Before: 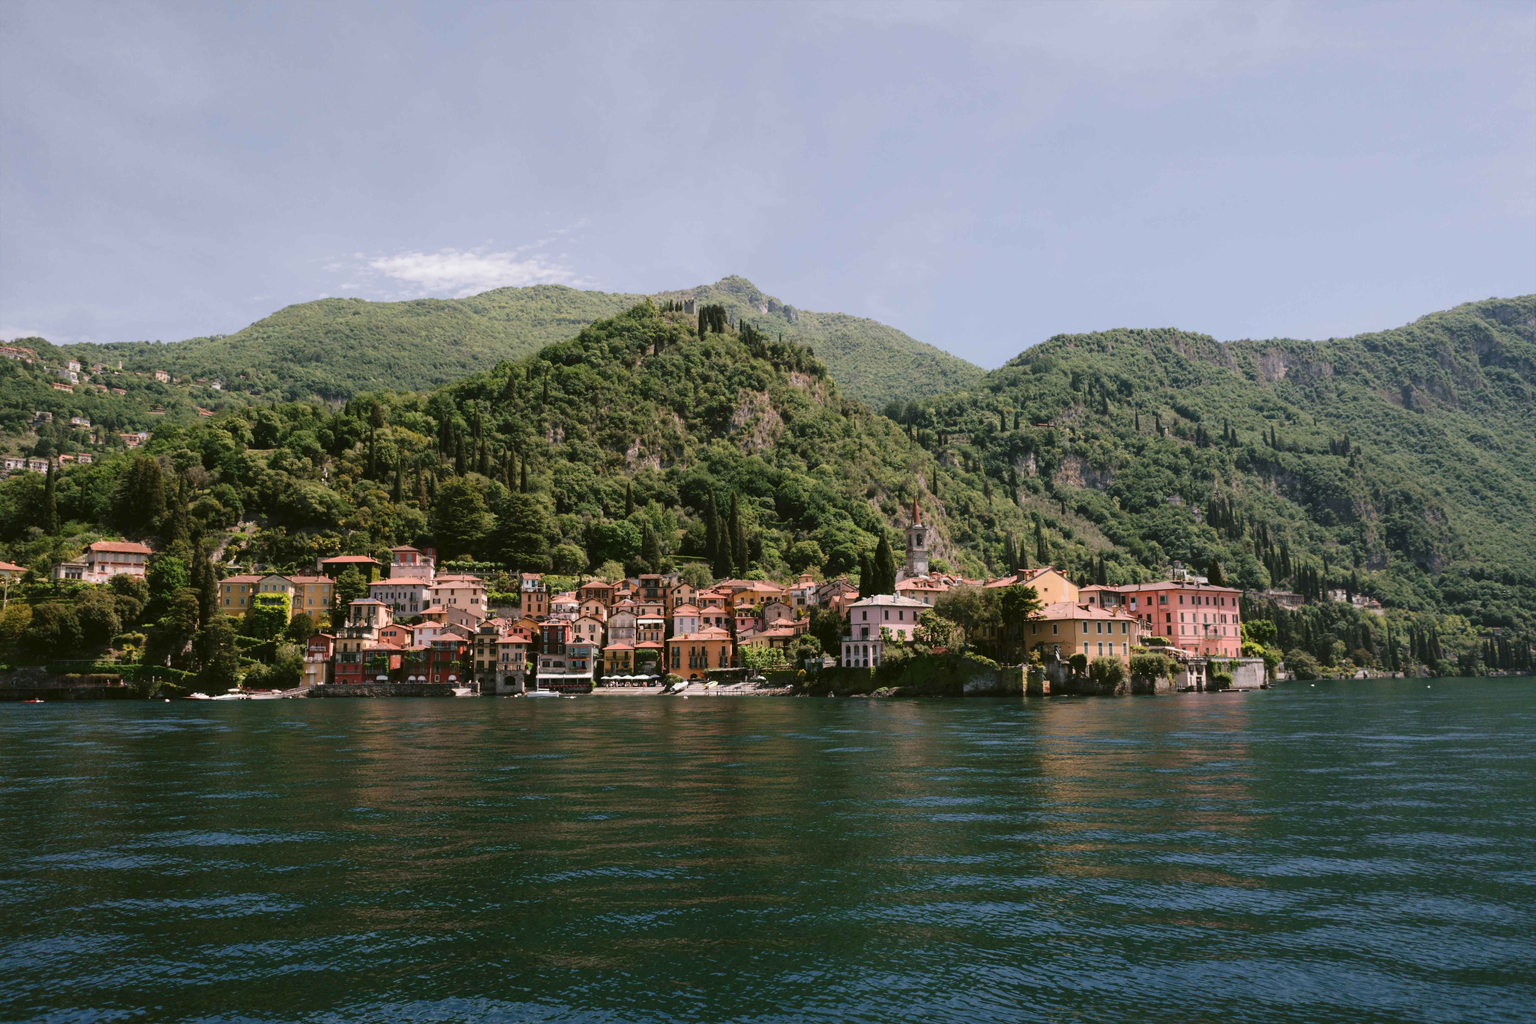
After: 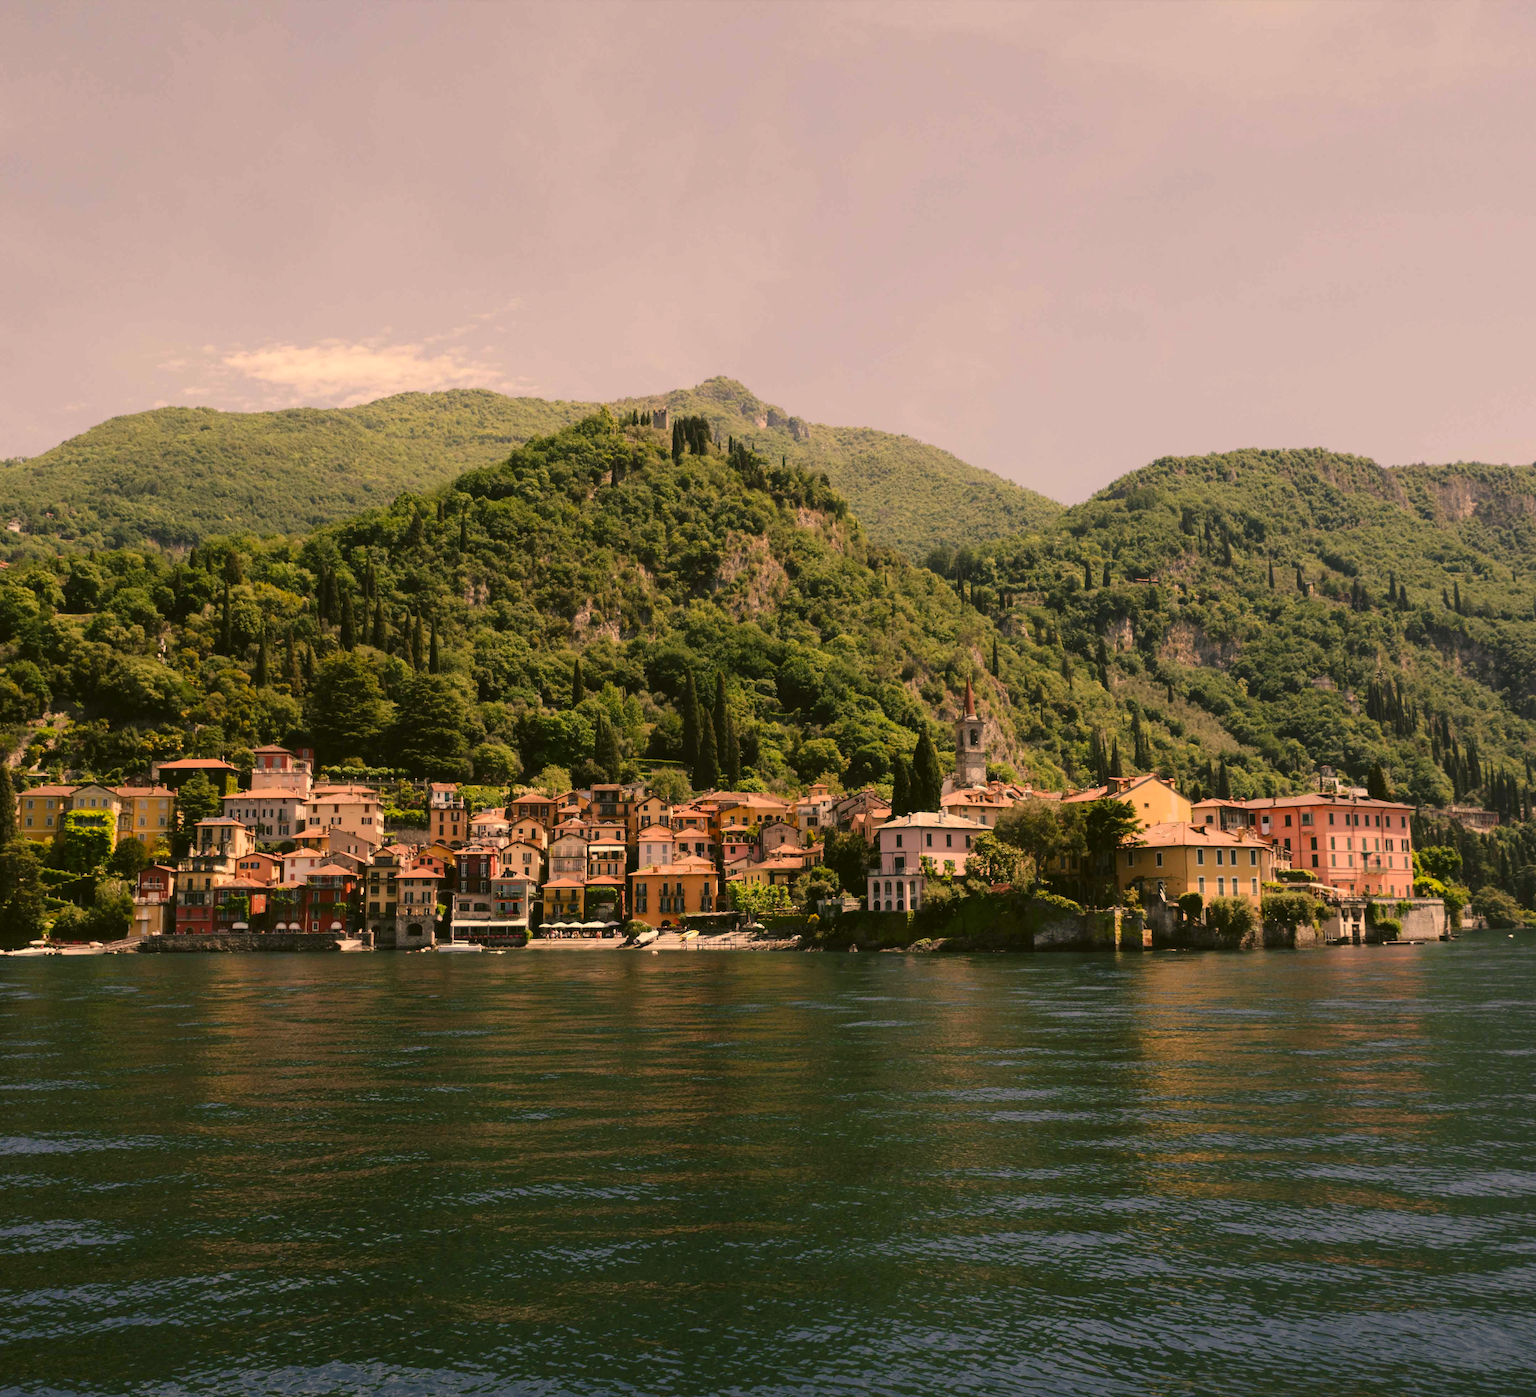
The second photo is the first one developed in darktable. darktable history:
white balance: red 0.978, blue 0.999
color balance rgb: global vibrance 6.81%, saturation formula JzAzBz (2021)
color correction: highlights a* 15, highlights b* 31.55
crop: left 13.443%, right 13.31%
